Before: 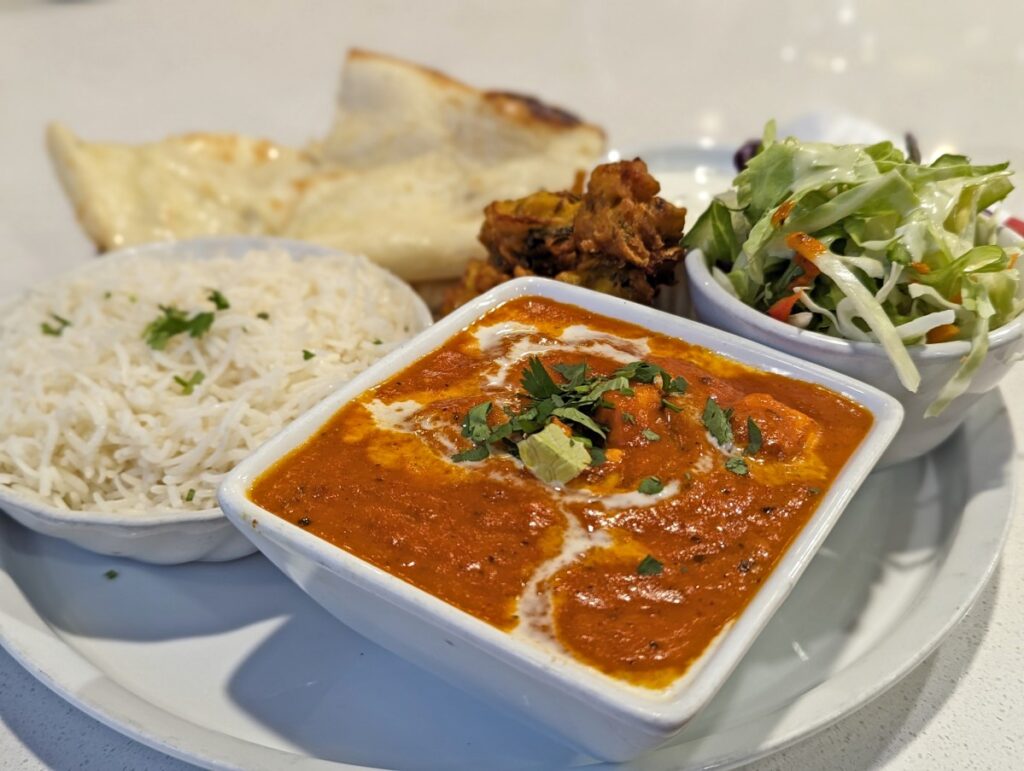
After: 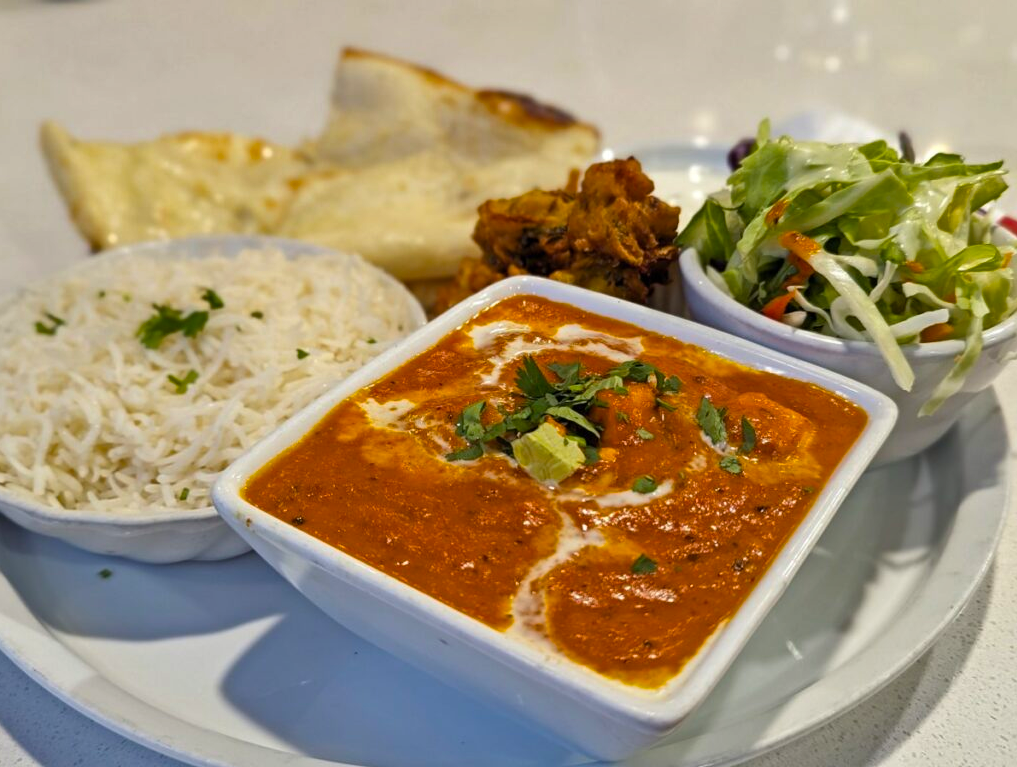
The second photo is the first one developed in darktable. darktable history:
crop and rotate: left 0.614%, top 0.179%, bottom 0.309%
color balance rgb: perceptual saturation grading › global saturation 20%, global vibrance 20%
shadows and highlights: shadows 32.83, highlights -47.7, soften with gaussian
